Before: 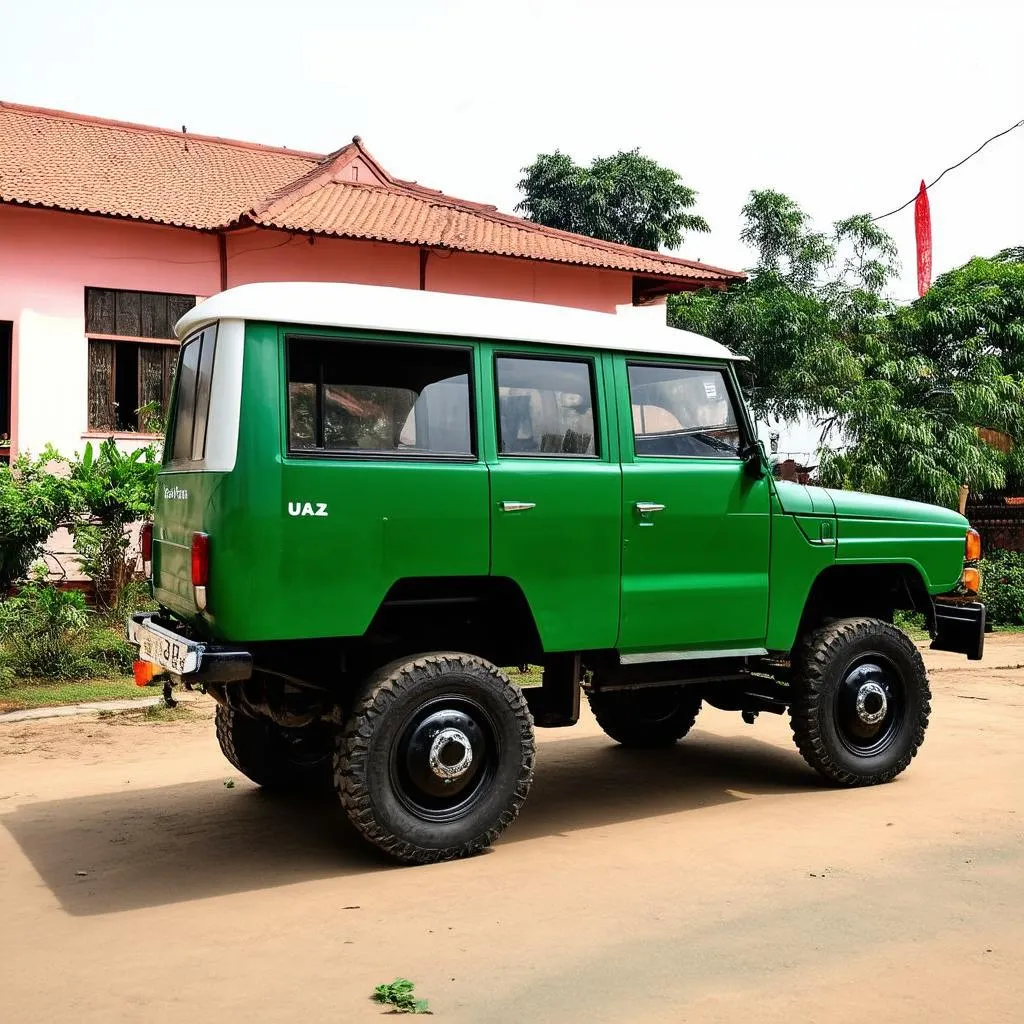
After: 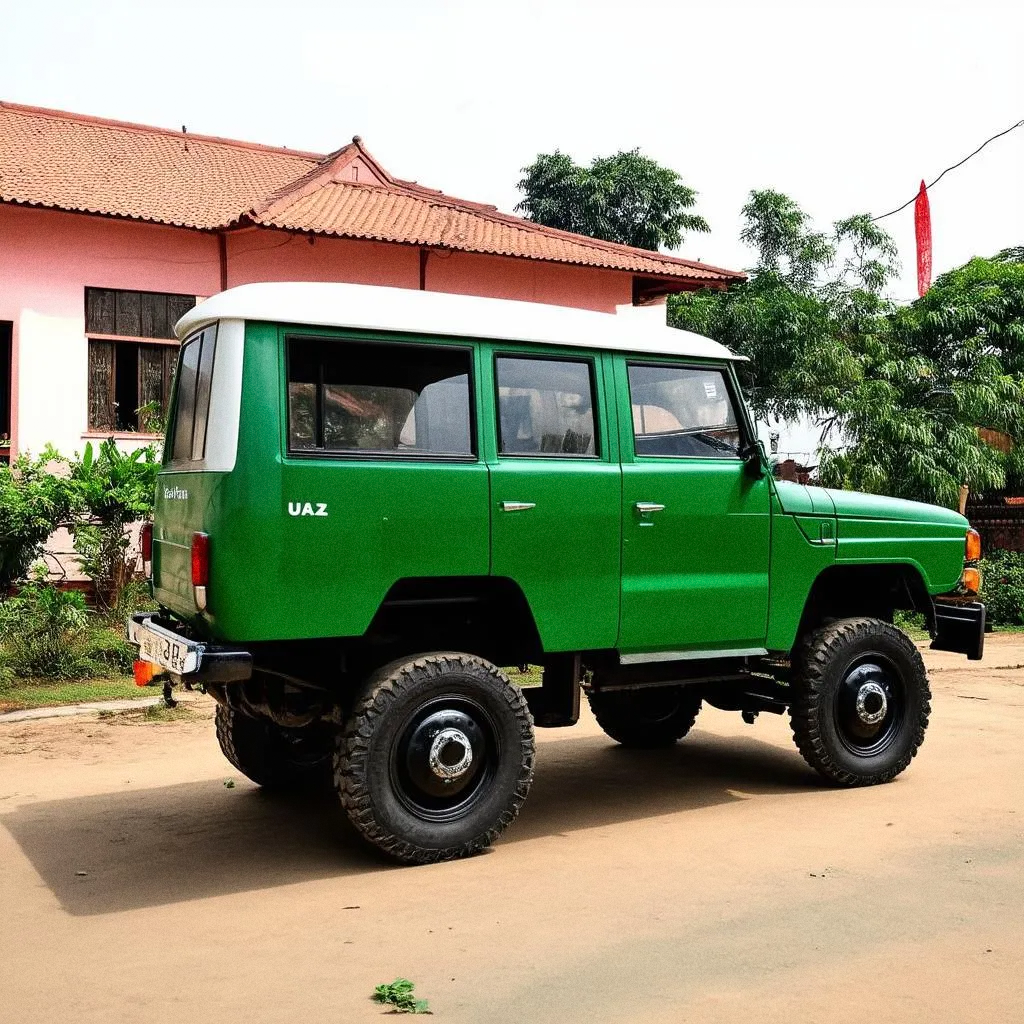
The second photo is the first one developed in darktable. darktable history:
grain: on, module defaults
tone equalizer: on, module defaults
